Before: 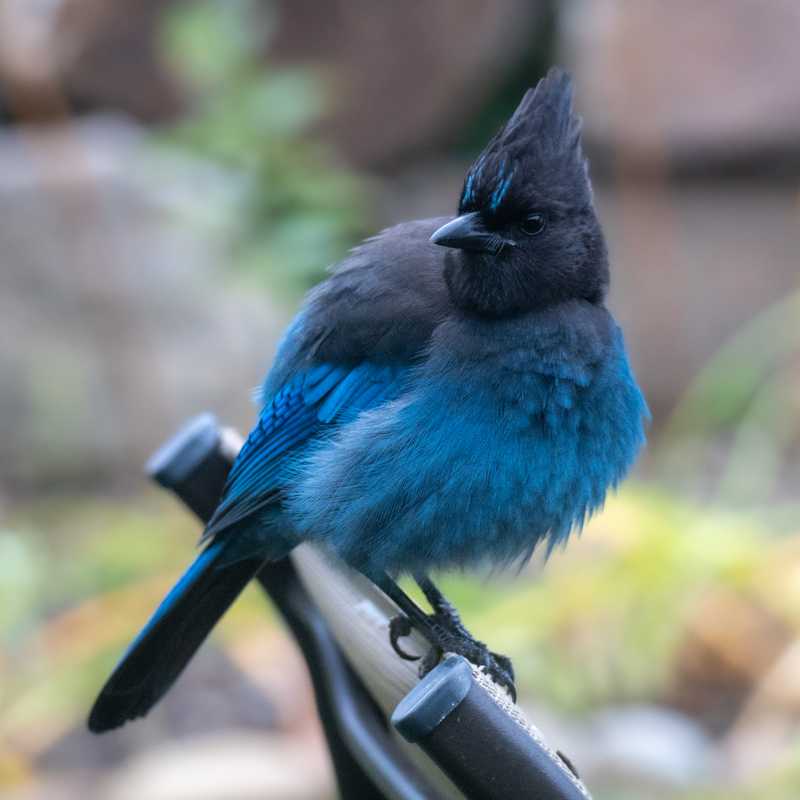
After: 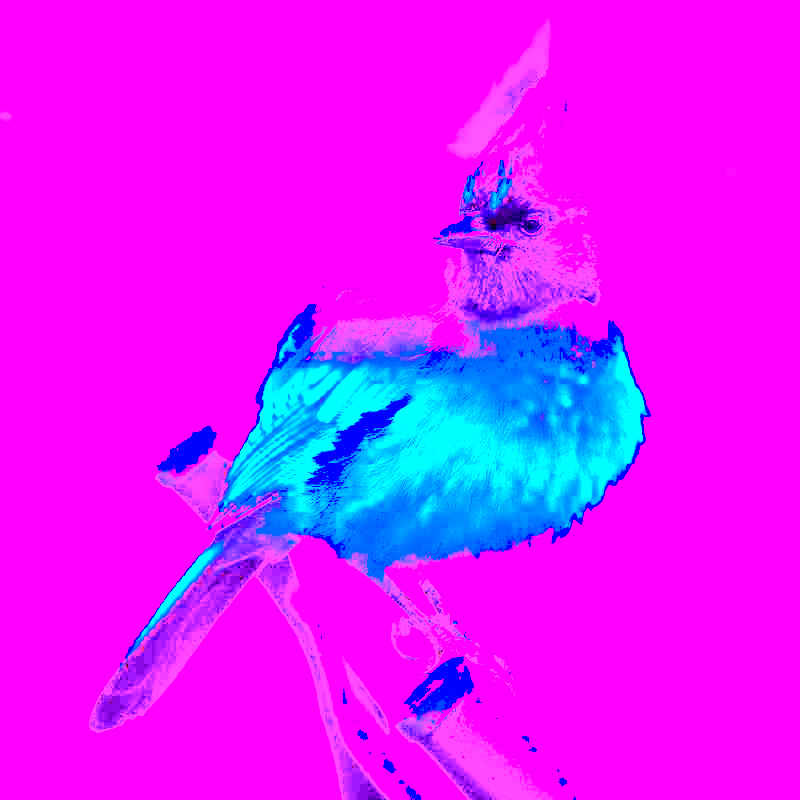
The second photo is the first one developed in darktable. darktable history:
tone curve: curves: ch0 [(0, 0) (0.051, 0.03) (0.096, 0.071) (0.251, 0.234) (0.461, 0.515) (0.605, 0.692) (0.761, 0.824) (0.881, 0.907) (1, 0.984)]; ch1 [(0, 0) (0.1, 0.038) (0.318, 0.243) (0.399, 0.351) (0.478, 0.469) (0.499, 0.499) (0.534, 0.541) (0.567, 0.592) (0.601, 0.629) (0.666, 0.7) (1, 1)]; ch2 [(0, 0) (0.453, 0.45) (0.479, 0.483) (0.504, 0.499) (0.52, 0.519) (0.541, 0.559) (0.601, 0.622) (0.824, 0.815) (1, 1)], color space Lab, independent channels, preserve colors none
tone equalizer: -8 EV 0.001 EV, -7 EV -0.002 EV, -6 EV 0.002 EV, -5 EV -0.03 EV, -4 EV -0.116 EV, -3 EV -0.169 EV, -2 EV 0.24 EV, -1 EV 0.702 EV, +0 EV 0.493 EV
white balance: red 8, blue 8
